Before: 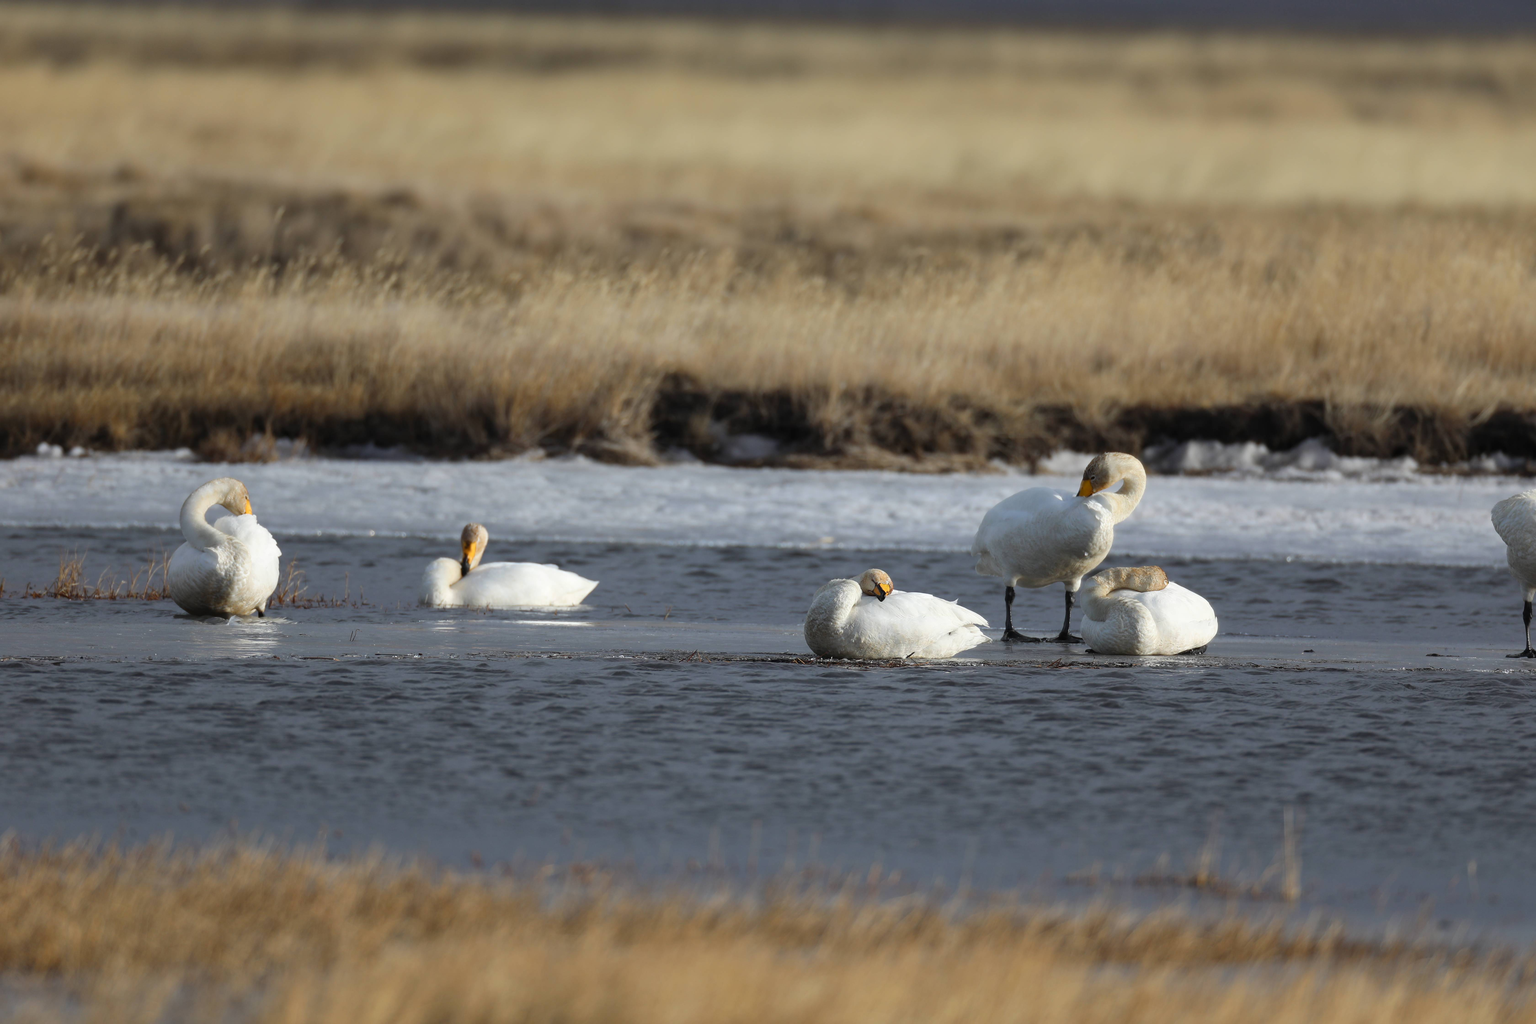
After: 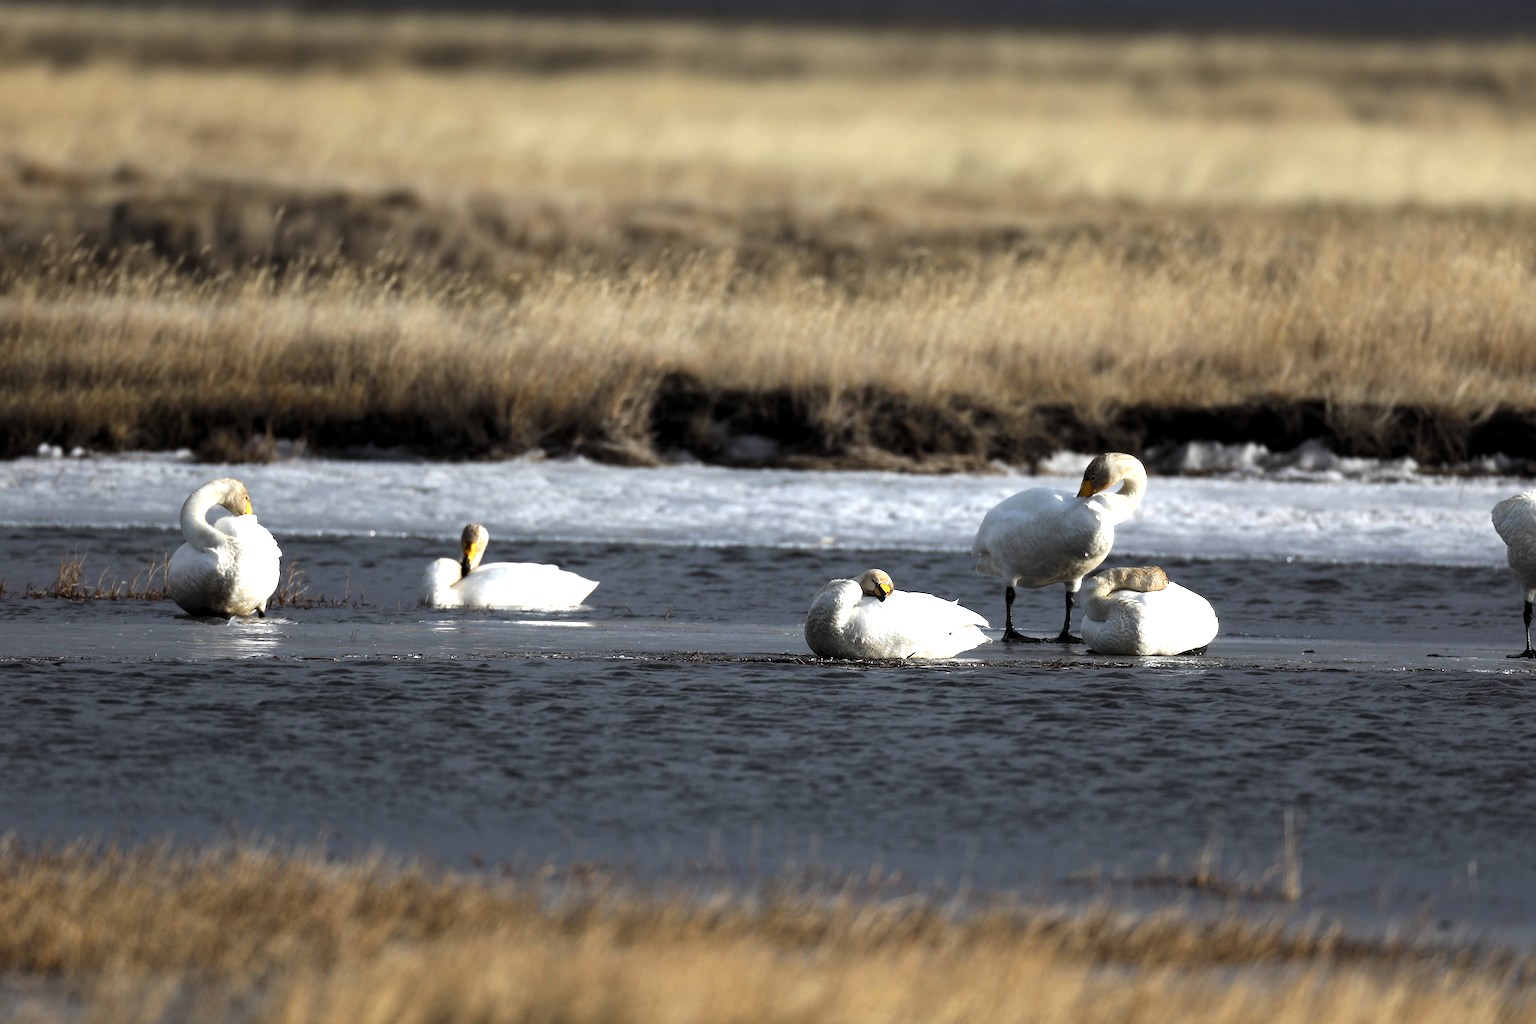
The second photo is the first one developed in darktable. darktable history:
levels: gray 59.33%, levels [0.044, 0.475, 0.791]
